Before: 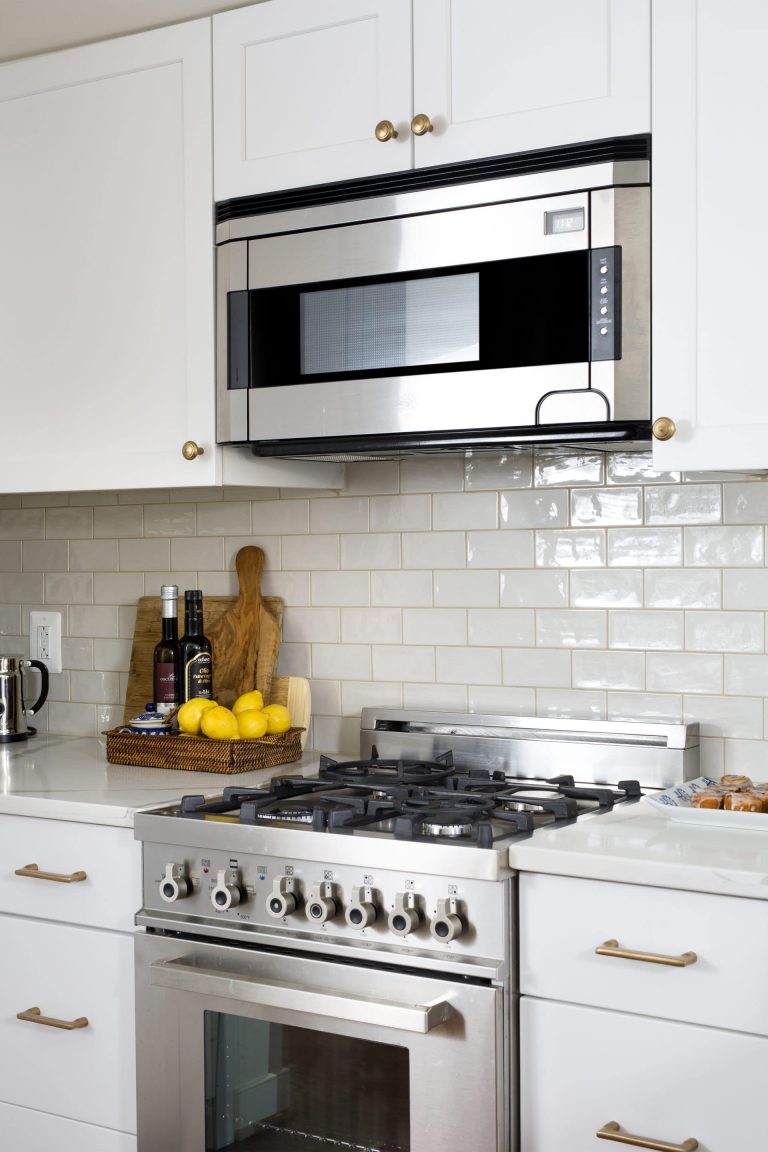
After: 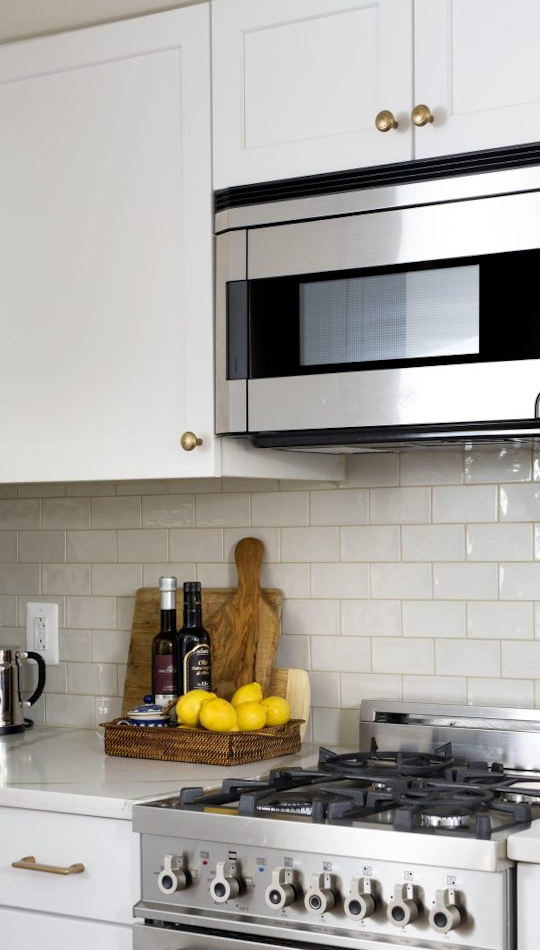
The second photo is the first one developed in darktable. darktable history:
rotate and perspective: rotation 0.174°, lens shift (vertical) 0.013, lens shift (horizontal) 0.019, shear 0.001, automatic cropping original format, crop left 0.007, crop right 0.991, crop top 0.016, crop bottom 0.997
crop: right 28.885%, bottom 16.626%
